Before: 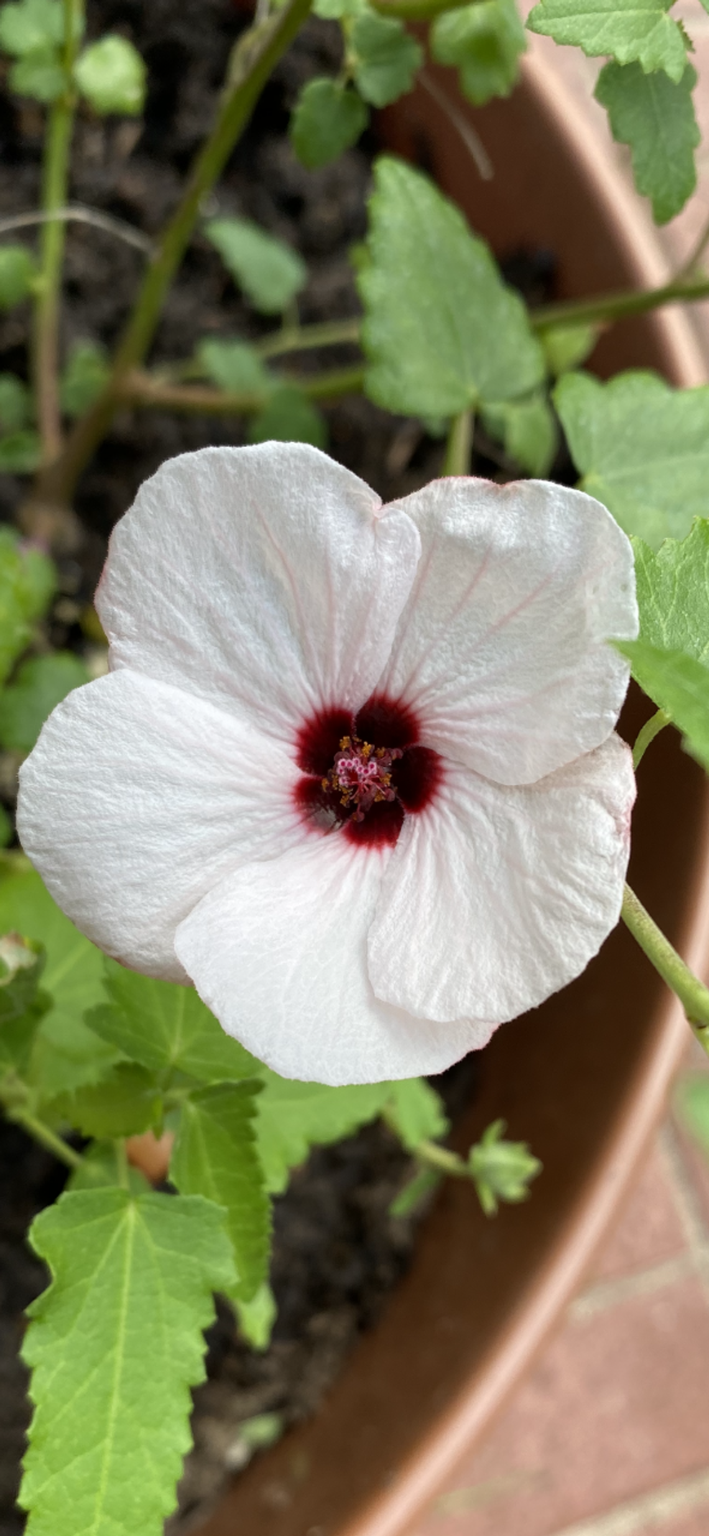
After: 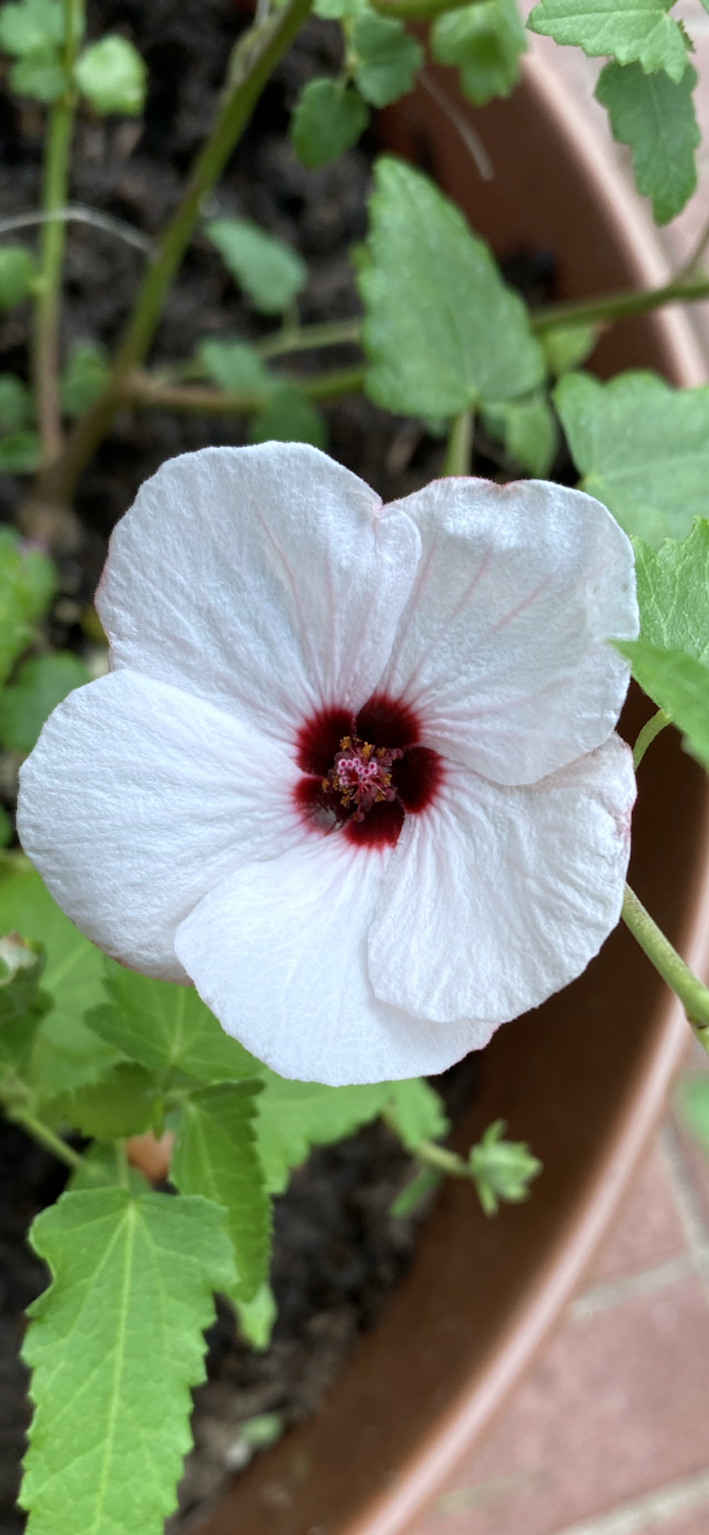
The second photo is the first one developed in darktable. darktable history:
color calibration: x 0.37, y 0.382, temperature 4314.72 K
